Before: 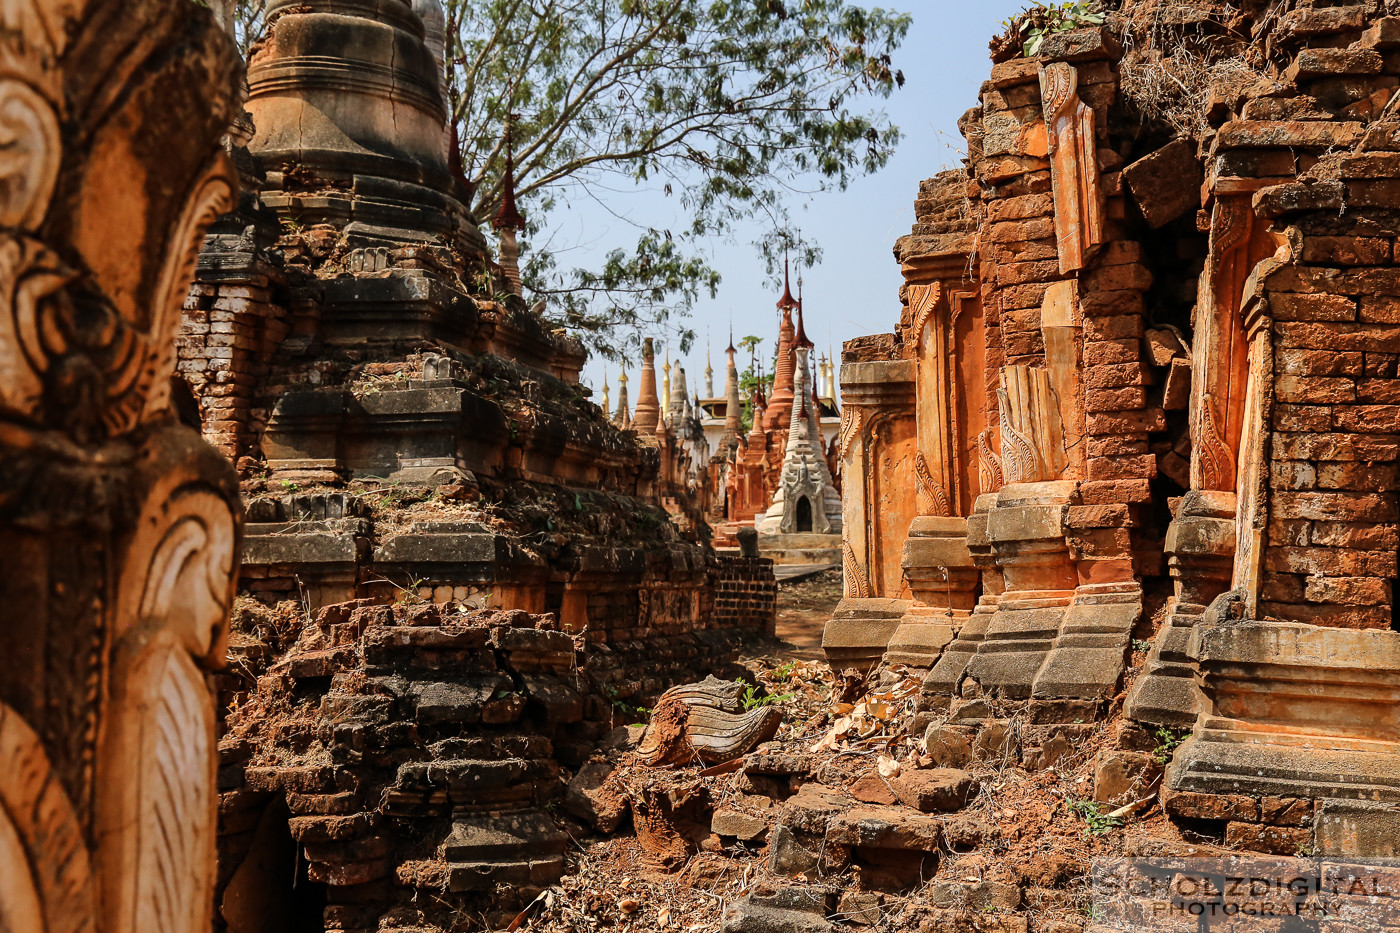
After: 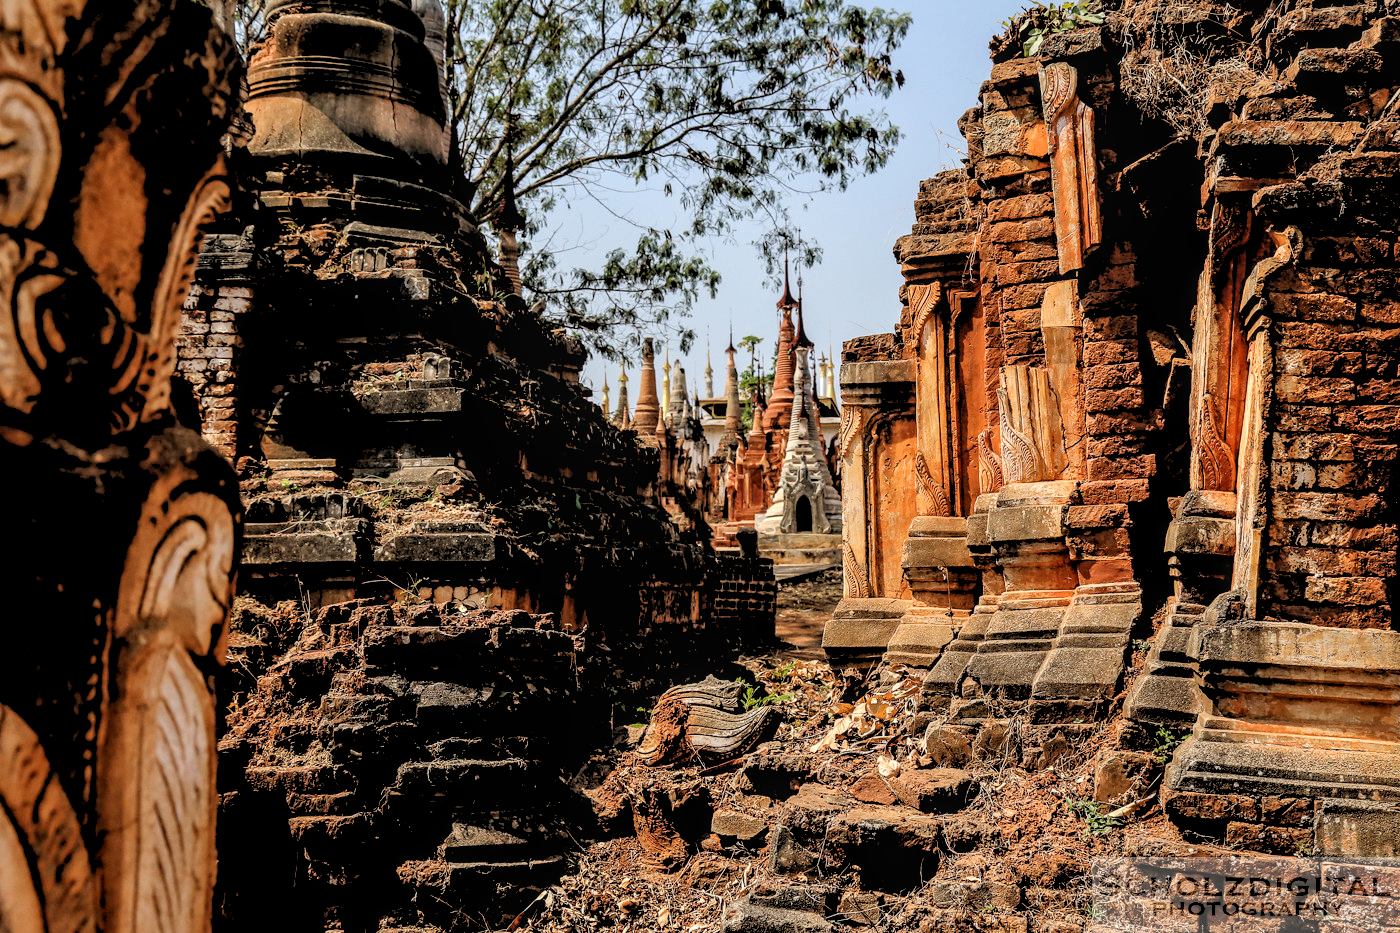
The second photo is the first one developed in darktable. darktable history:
white balance: emerald 1
local contrast: on, module defaults
rgb levels: levels [[0.029, 0.461, 0.922], [0, 0.5, 1], [0, 0.5, 1]]
